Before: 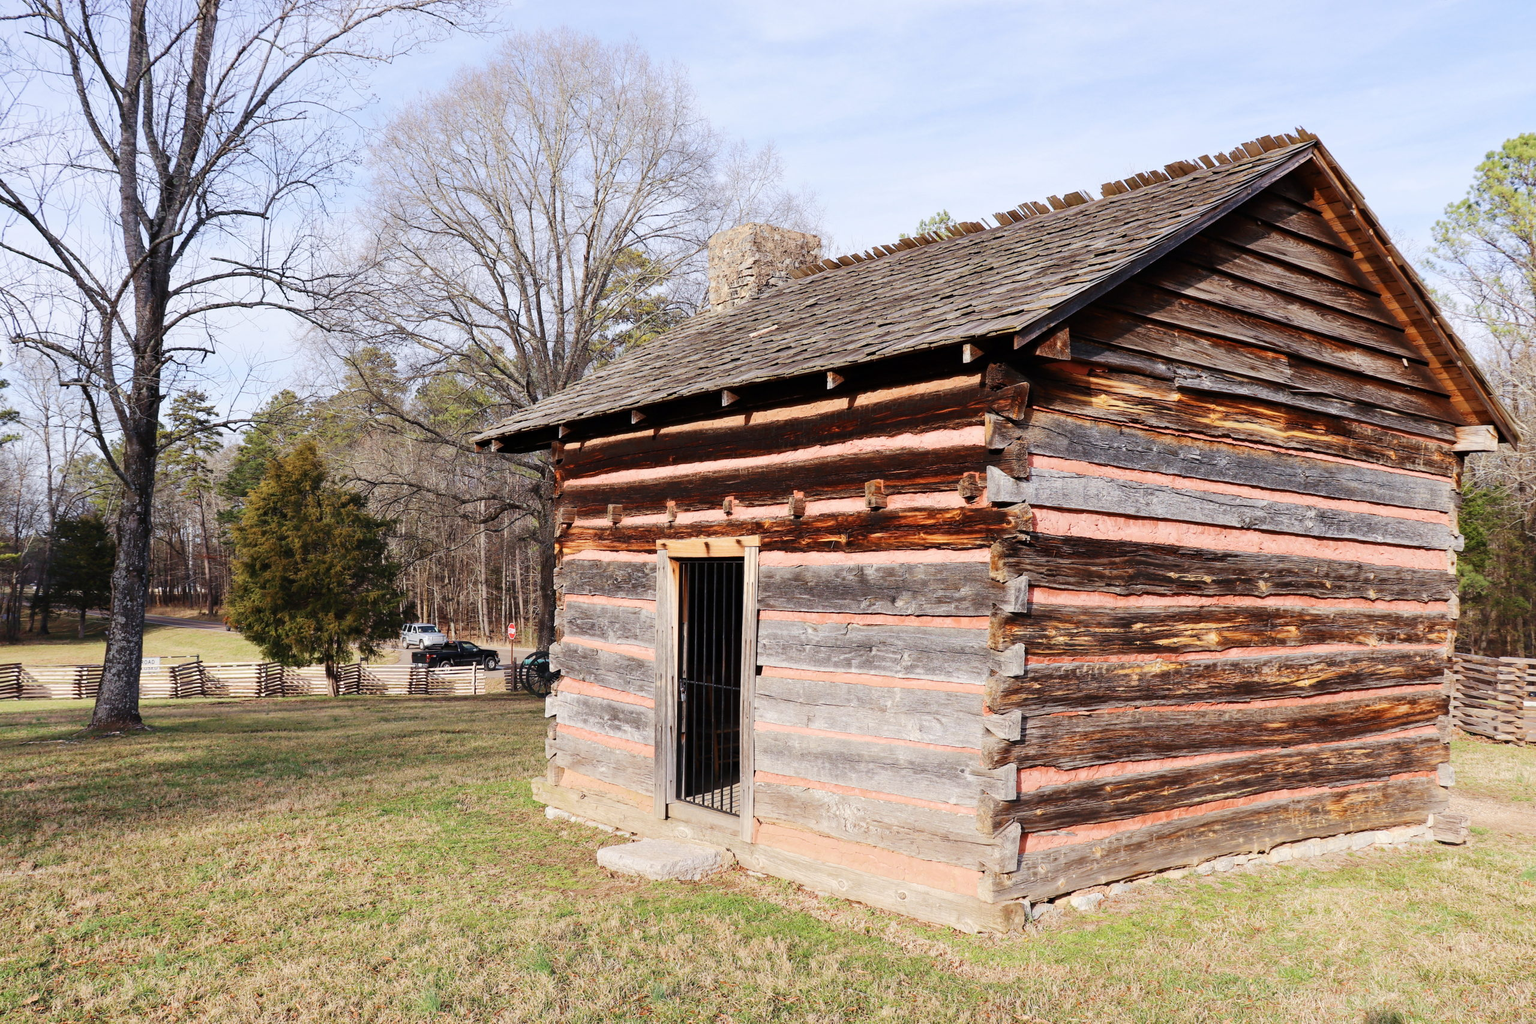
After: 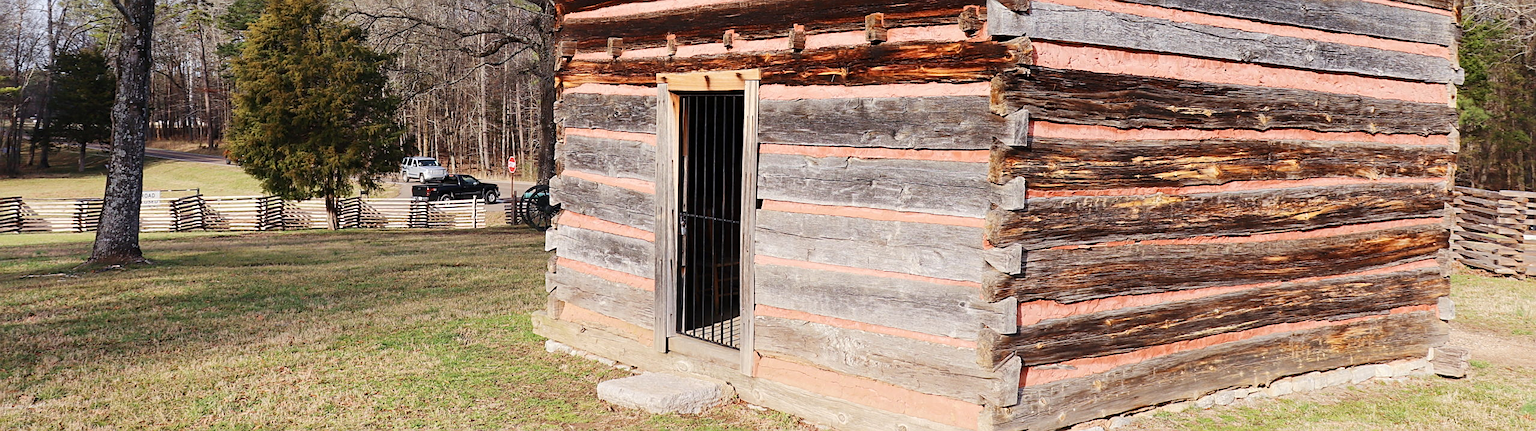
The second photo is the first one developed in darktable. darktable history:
crop: top 45.579%, bottom 12.28%
sharpen: on, module defaults
